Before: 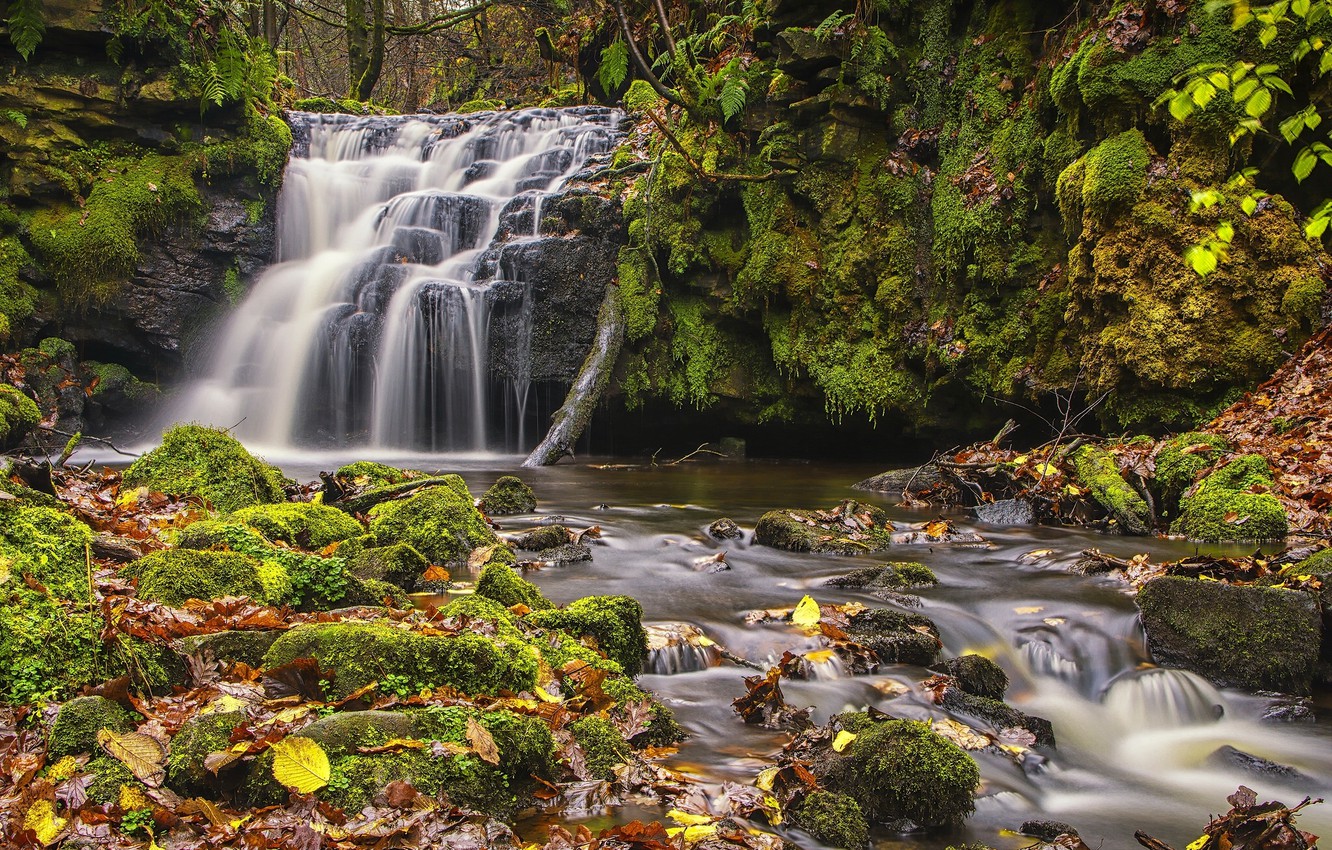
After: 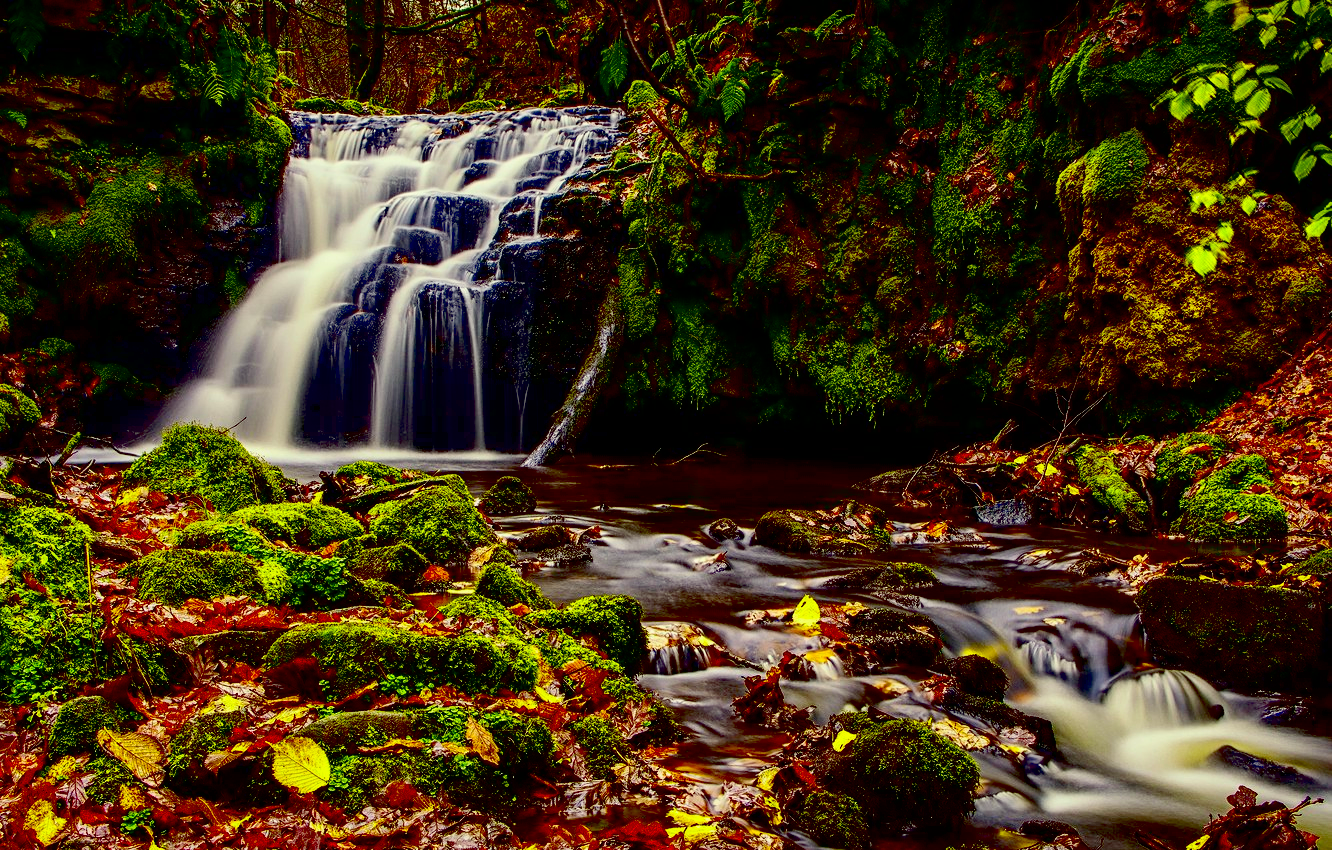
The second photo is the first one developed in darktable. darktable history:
contrast brightness saturation: contrast 0.173, saturation 0.307
exposure: black level correction 0.1, exposure -0.095 EV, compensate exposure bias true, compensate highlight preservation false
color correction: highlights a* -5.9, highlights b* 10.83
